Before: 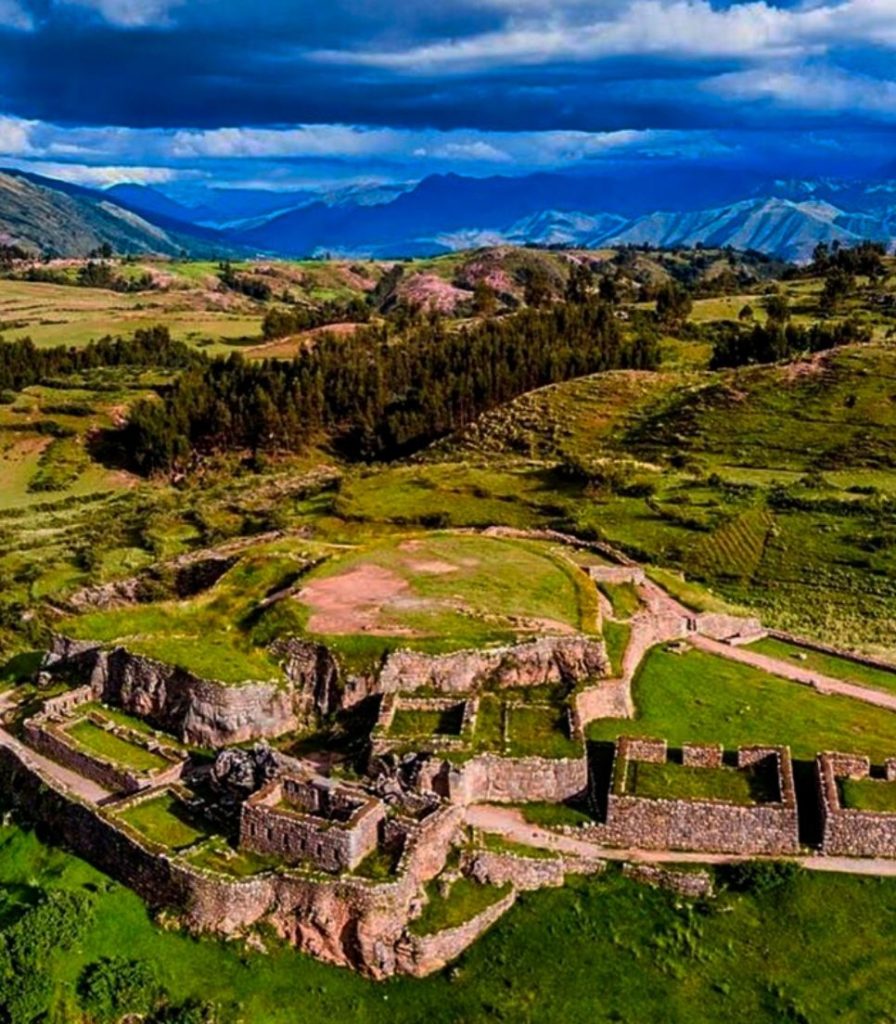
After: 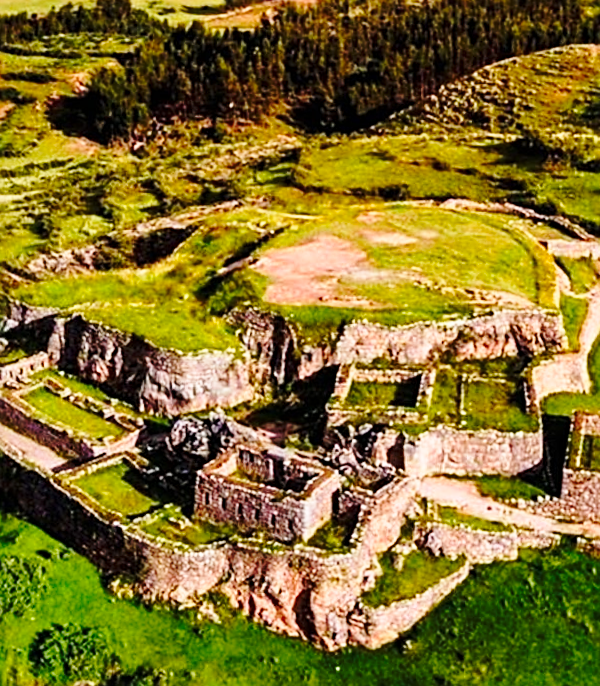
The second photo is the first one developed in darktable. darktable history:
base curve: curves: ch0 [(0, 0) (0.032, 0.037) (0.105, 0.228) (0.435, 0.76) (0.856, 0.983) (1, 1)], preserve colors none
sharpen: on, module defaults
white balance: emerald 1
crop and rotate: angle -0.82°, left 3.85%, top 31.828%, right 27.992%
